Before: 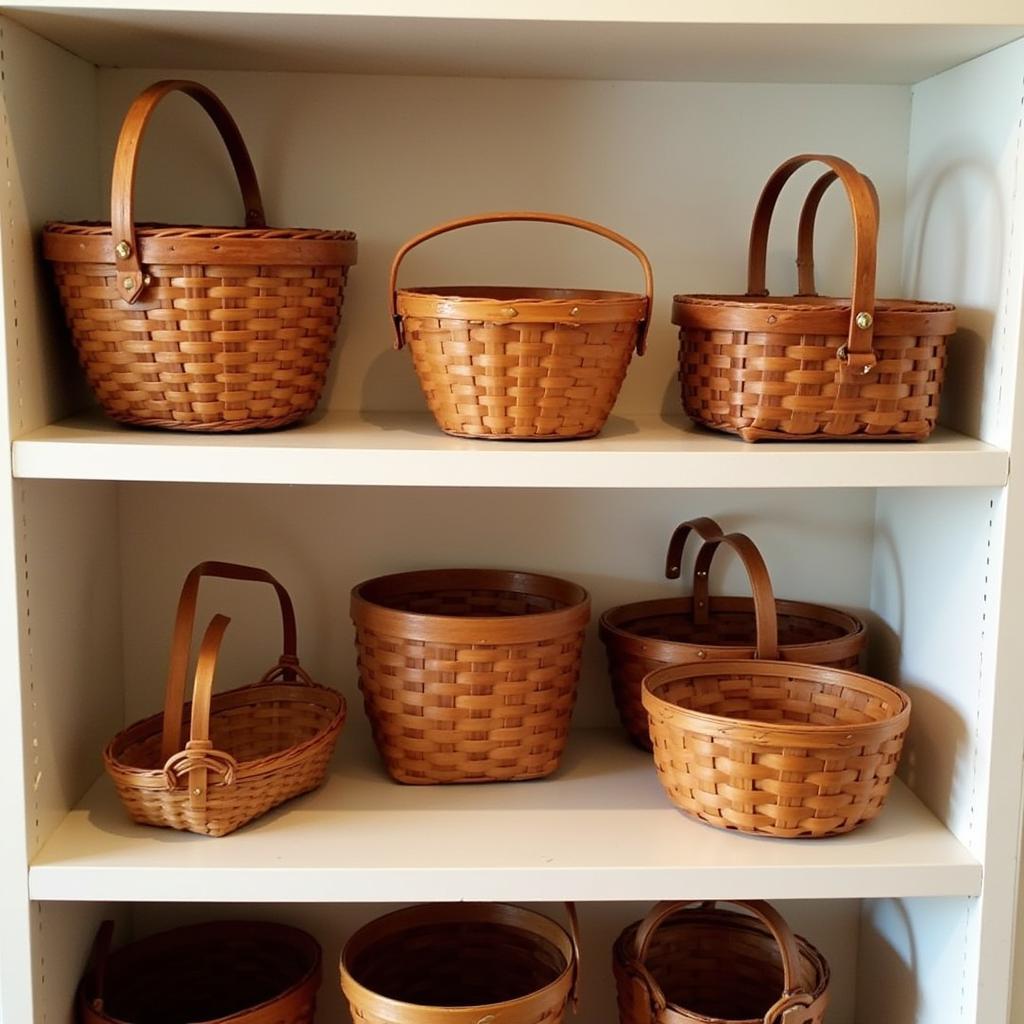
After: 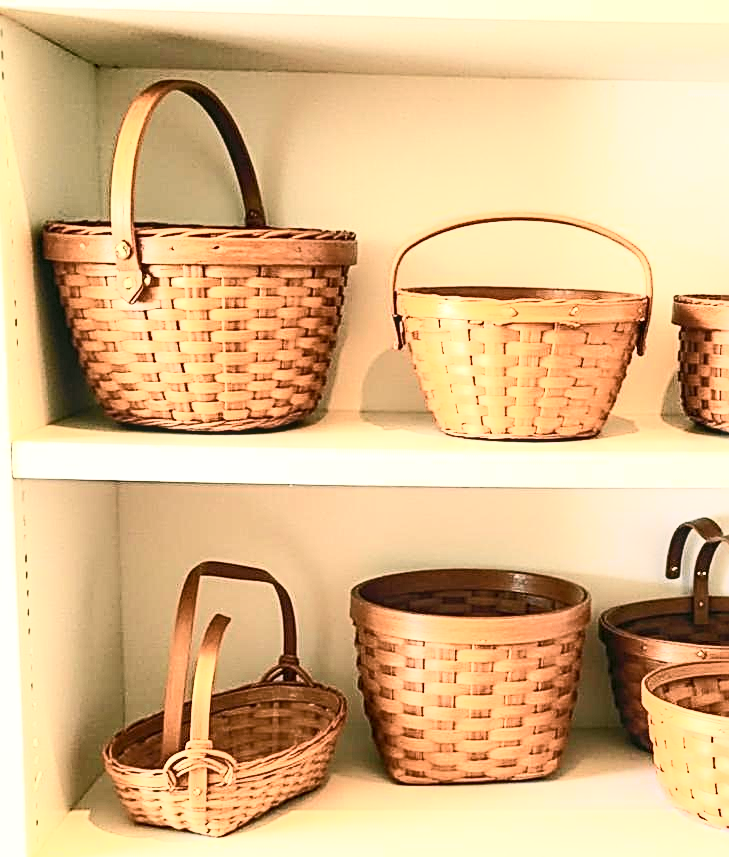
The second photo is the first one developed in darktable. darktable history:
crop: right 28.737%, bottom 16.303%
sharpen: radius 2.846, amount 0.709
local contrast: on, module defaults
tone curve: curves: ch0 [(0, 0.019) (0.066, 0.054) (0.184, 0.184) (0.369, 0.417) (0.501, 0.586) (0.617, 0.71) (0.743, 0.787) (0.997, 0.997)]; ch1 [(0, 0) (0.187, 0.156) (0.388, 0.372) (0.437, 0.428) (0.474, 0.472) (0.499, 0.5) (0.521, 0.514) (0.548, 0.567) (0.6, 0.629) (0.82, 0.831) (1, 1)]; ch2 [(0, 0) (0.234, 0.227) (0.352, 0.372) (0.459, 0.484) (0.5, 0.505) (0.518, 0.516) (0.529, 0.541) (0.56, 0.594) (0.607, 0.644) (0.74, 0.771) (0.858, 0.873) (0.999, 0.994)], color space Lab, independent channels, preserve colors none
exposure: exposure 1 EV, compensate highlight preservation false
contrast brightness saturation: contrast 0.583, brightness 0.571, saturation -0.328
color correction: highlights a* 4.32, highlights b* 4.97, shadows a* -7.35, shadows b* 4.72
